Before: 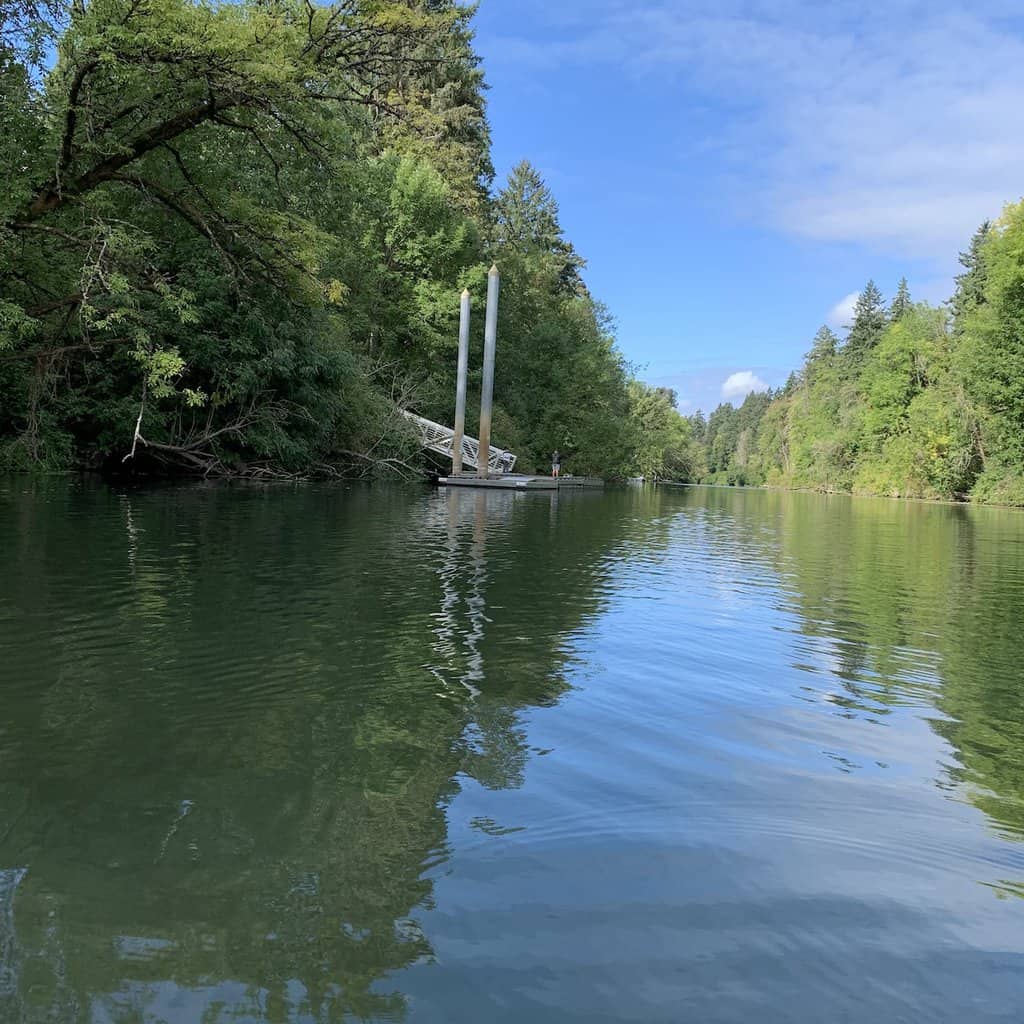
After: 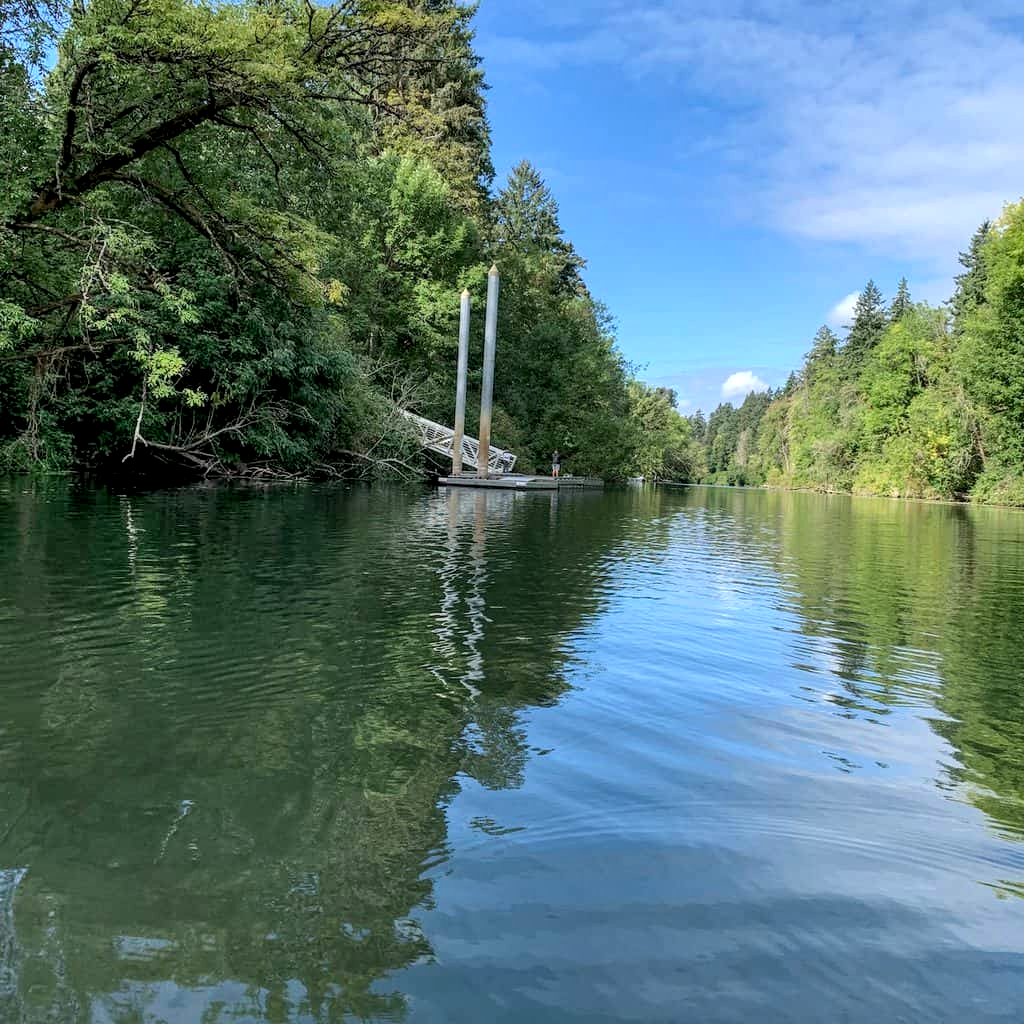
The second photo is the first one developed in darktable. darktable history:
local contrast: highlights 25%, detail 150%
shadows and highlights: shadows 52.34, highlights -28.23, soften with gaussian
